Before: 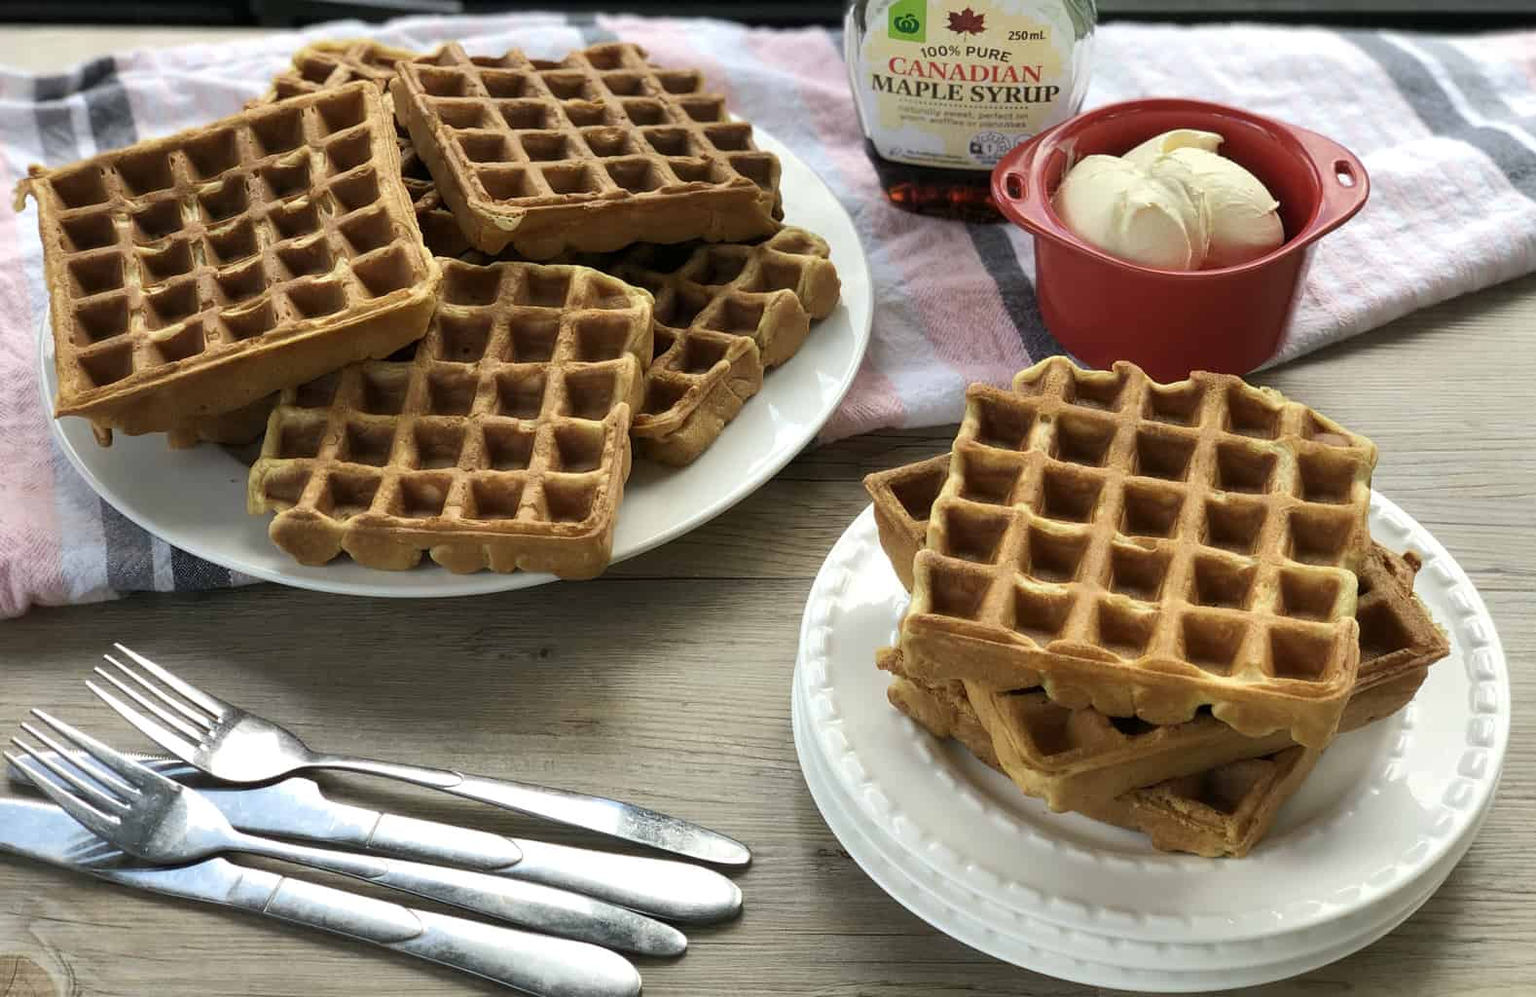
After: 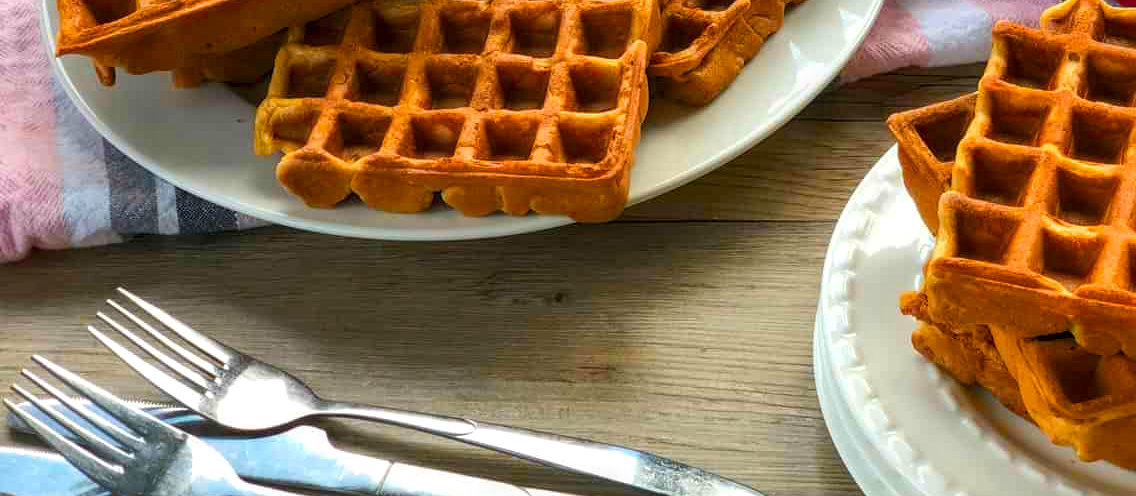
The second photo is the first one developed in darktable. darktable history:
local contrast: on, module defaults
crop: top 36.498%, right 27.964%, bottom 14.995%
color zones: curves: ch1 [(0.239, 0.552) (0.75, 0.5)]; ch2 [(0.25, 0.462) (0.749, 0.457)], mix 25.94%
color balance rgb: linear chroma grading › global chroma 15%, perceptual saturation grading › global saturation 30%
